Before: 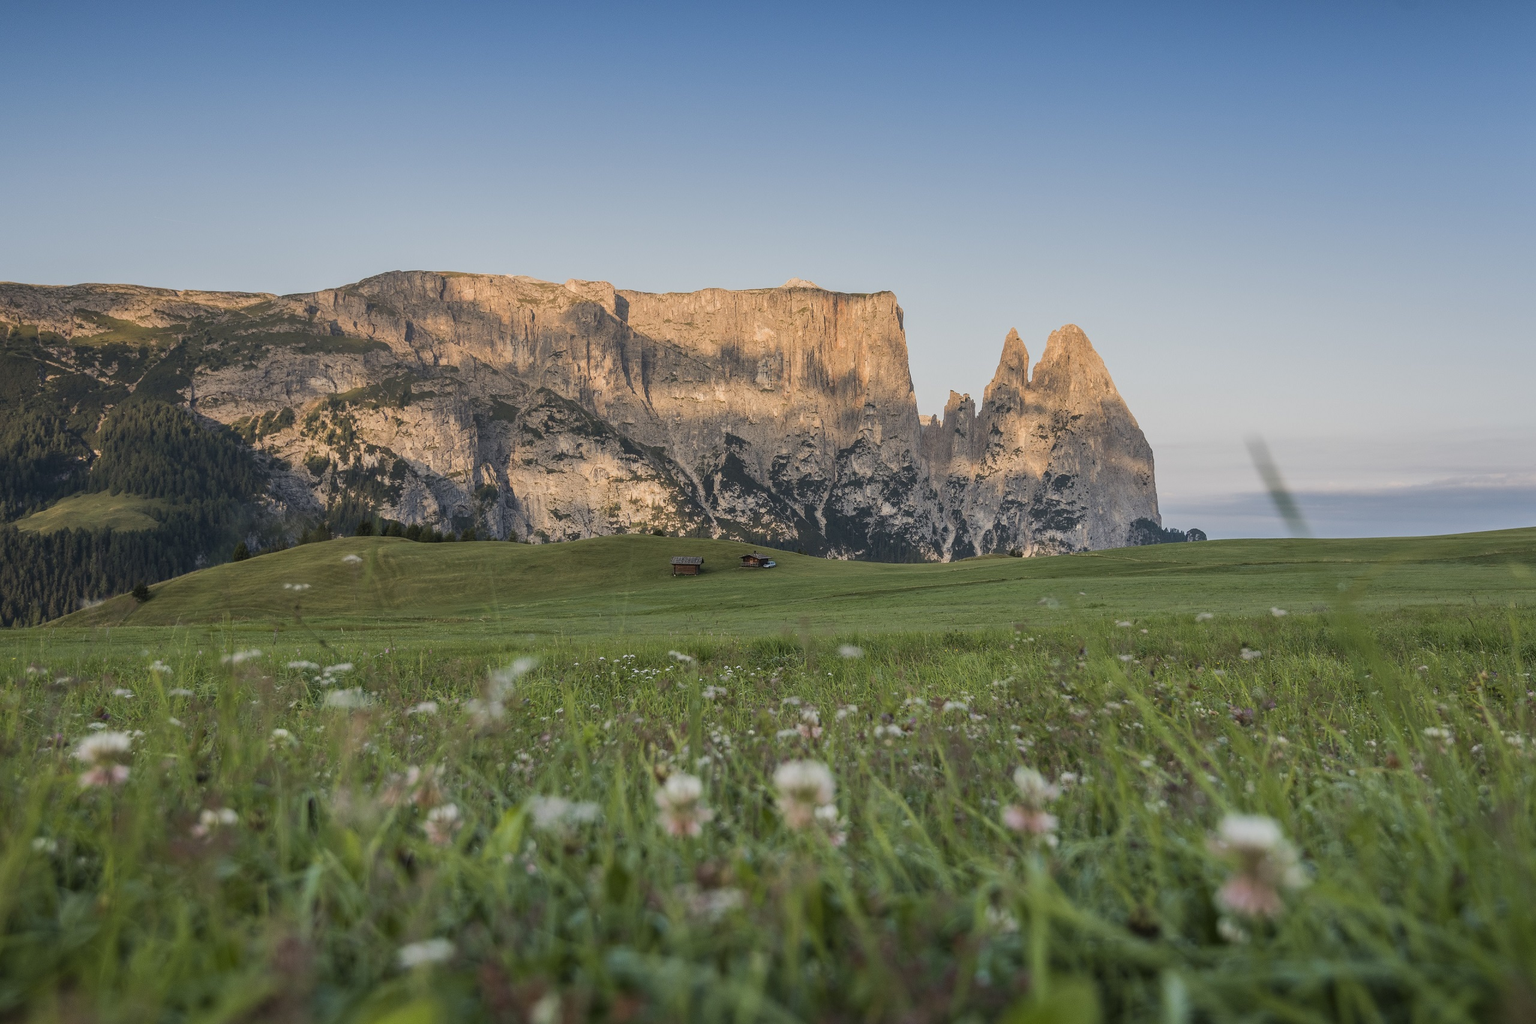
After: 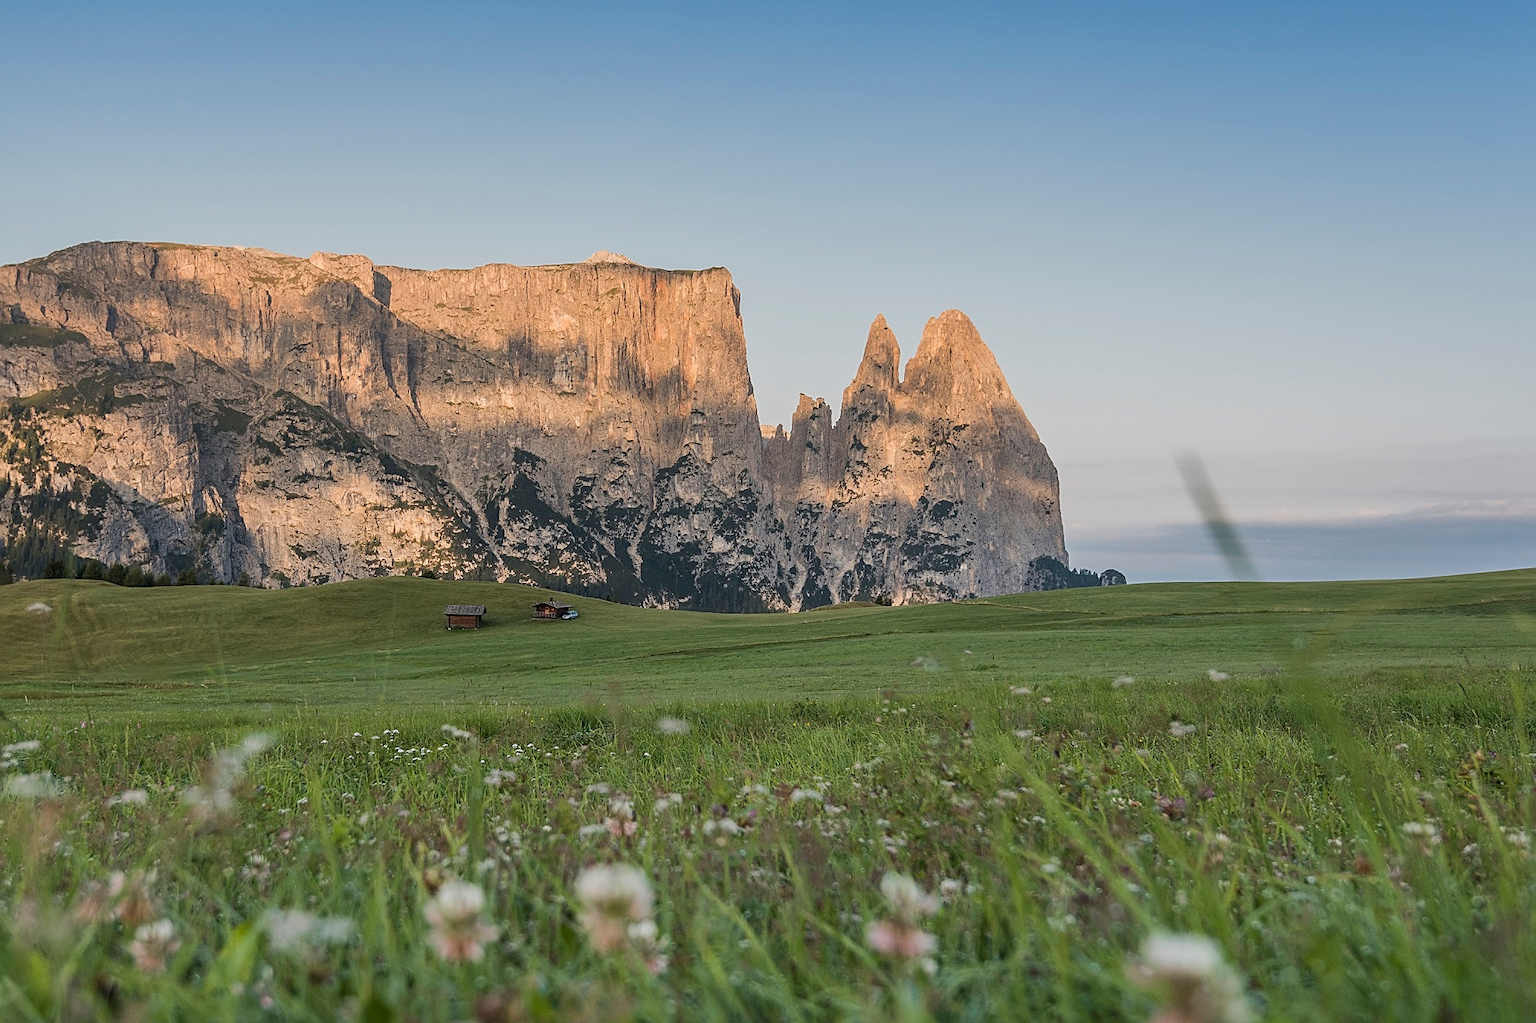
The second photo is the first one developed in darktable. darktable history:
crop and rotate: left 20.956%, top 7.967%, right 0.425%, bottom 13.385%
sharpen: on, module defaults
